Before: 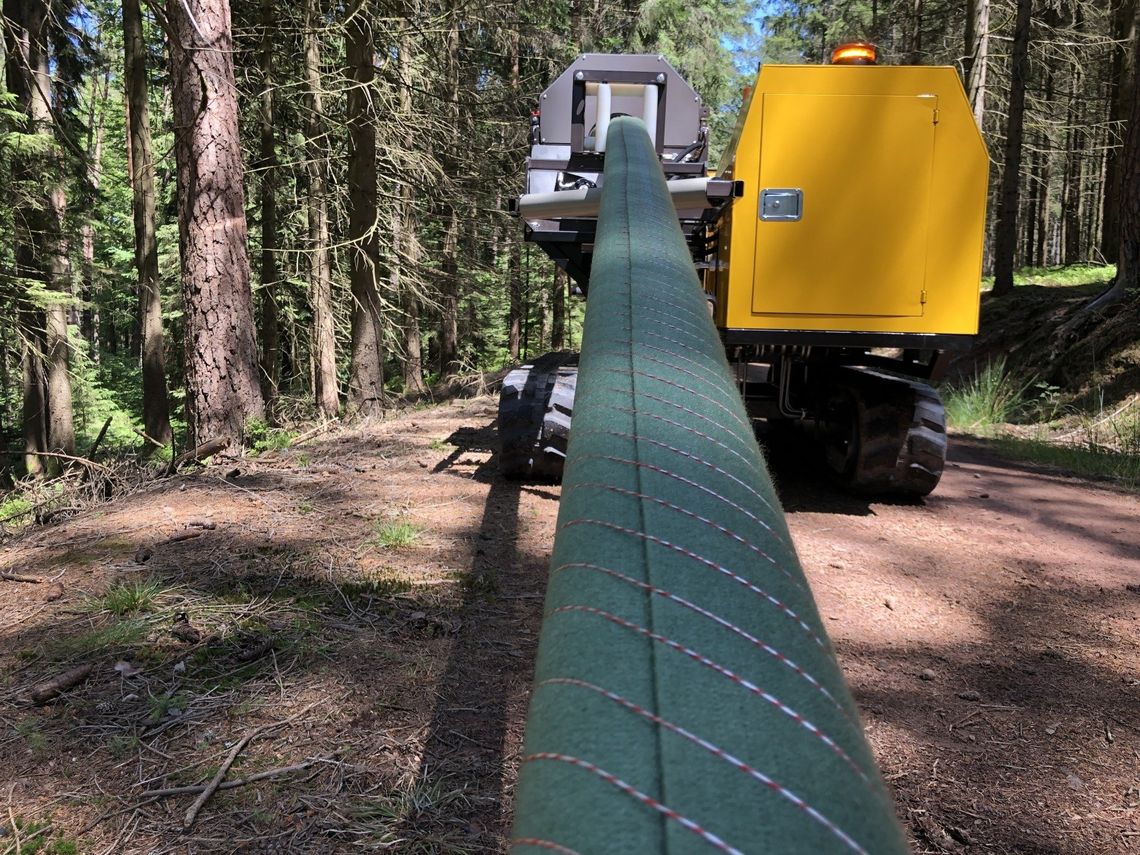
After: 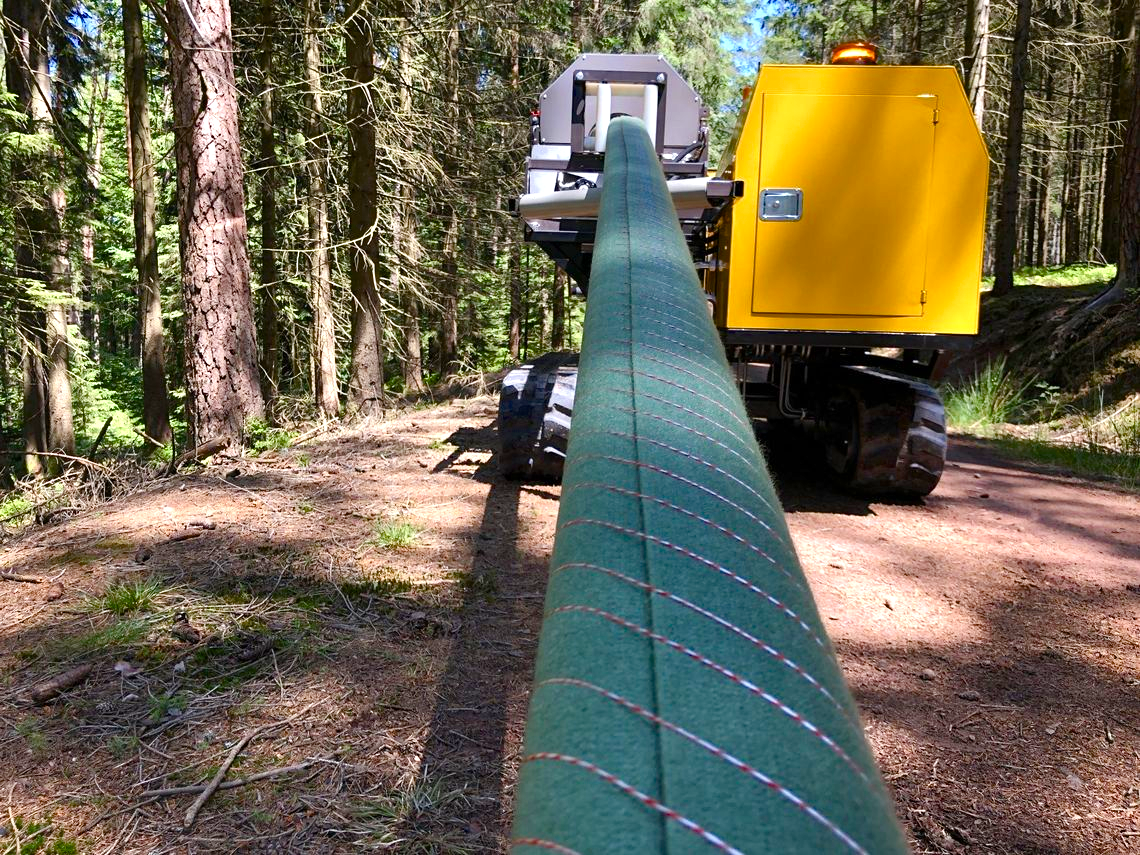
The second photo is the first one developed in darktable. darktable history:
color balance rgb: perceptual saturation grading › global saturation 27.049%, perceptual saturation grading › highlights -28.06%, perceptual saturation grading › mid-tones 15.659%, perceptual saturation grading › shadows 33.373%, perceptual brilliance grading › global brilliance 9.811%, saturation formula JzAzBz (2021)
exposure: exposure 0.373 EV, compensate exposure bias true, compensate highlight preservation false
